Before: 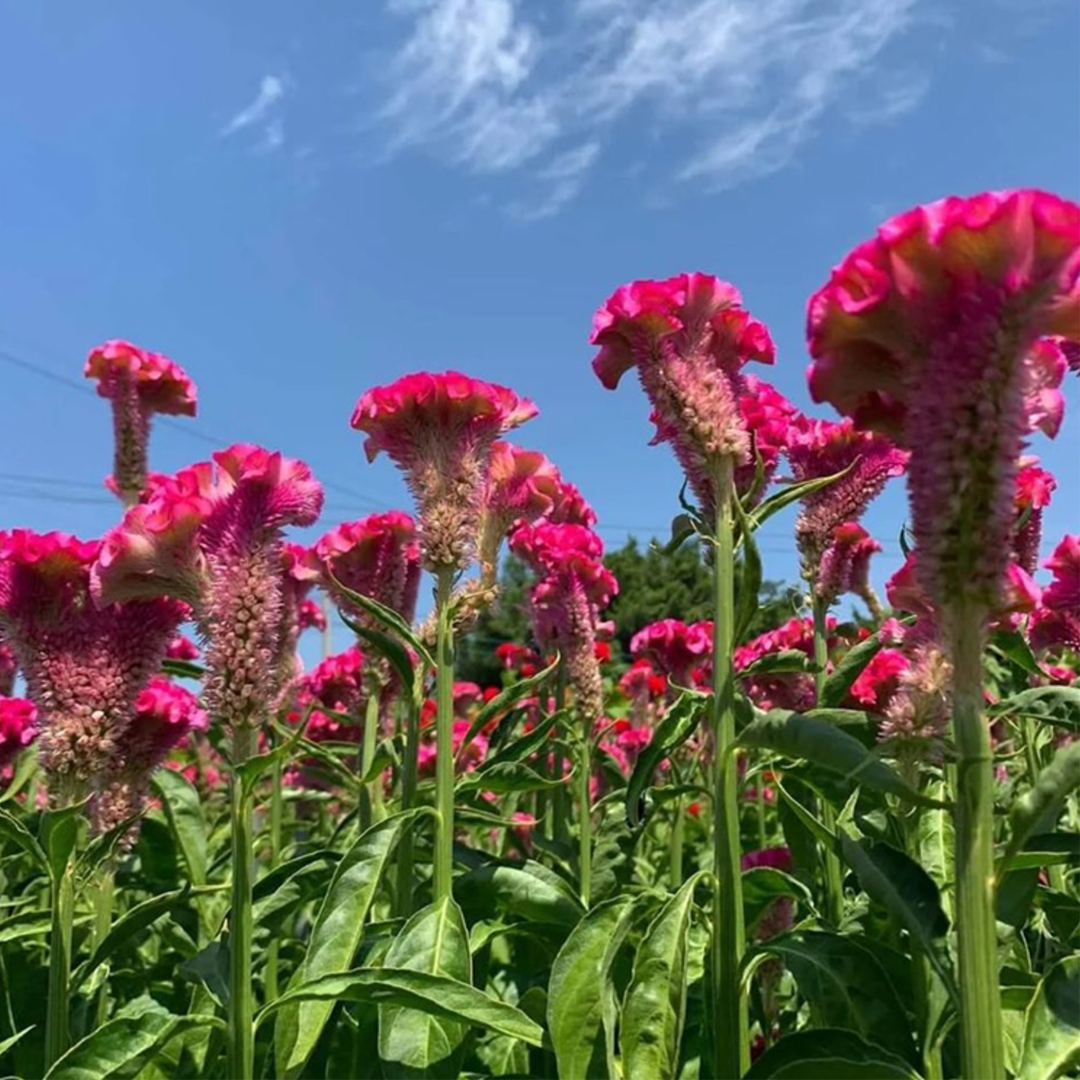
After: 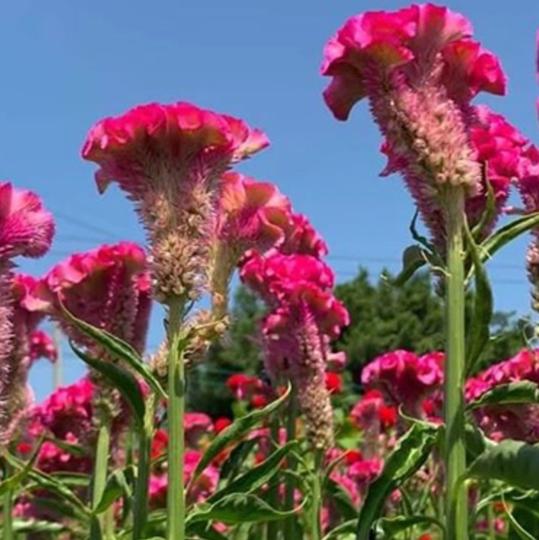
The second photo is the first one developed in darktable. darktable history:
crop: left 25%, top 25%, right 25%, bottom 25%
exposure: compensate highlight preservation false
